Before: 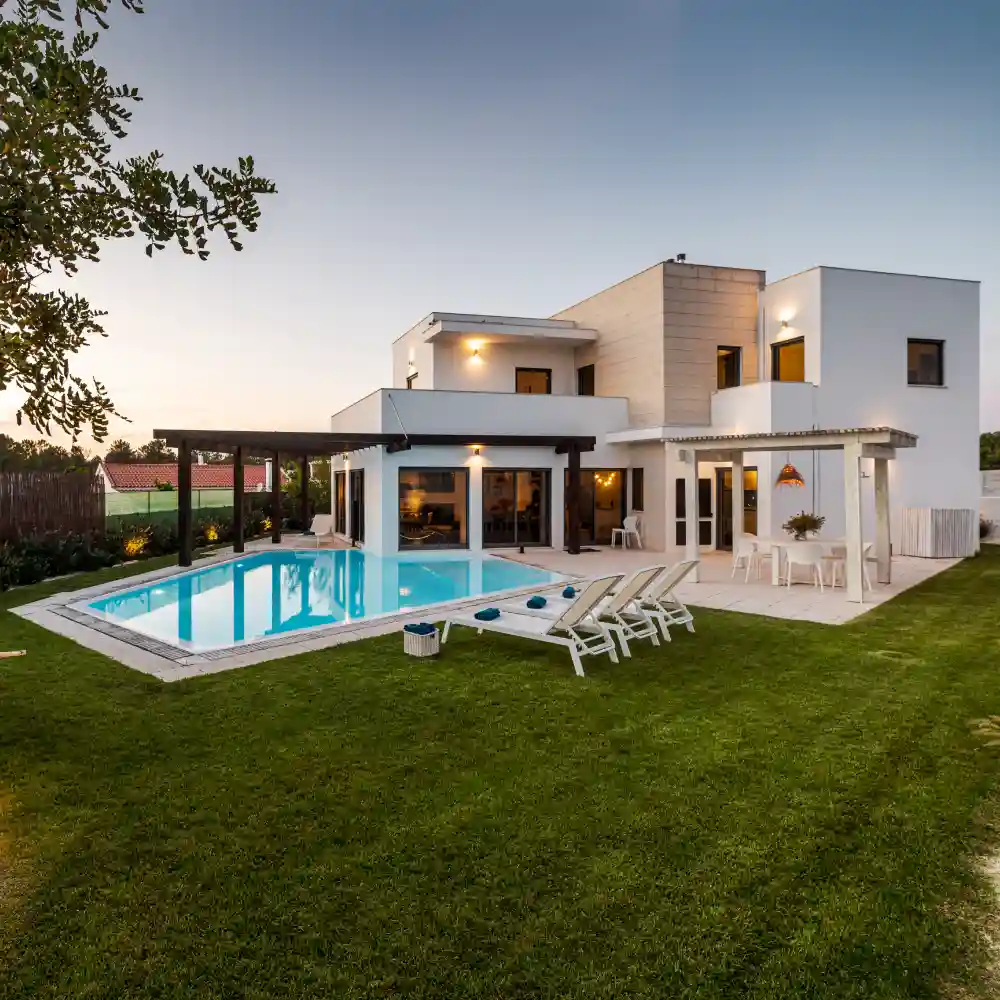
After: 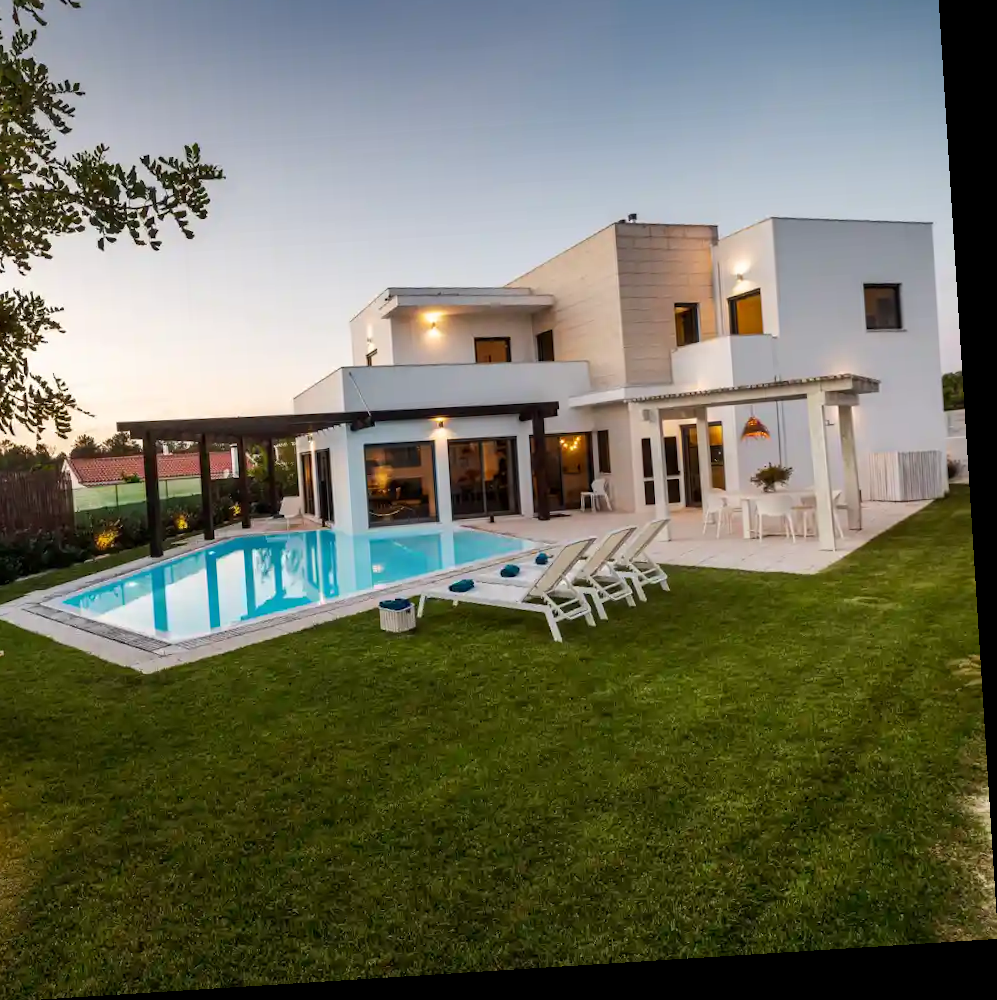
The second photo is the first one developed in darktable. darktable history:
crop and rotate: angle 3.62°, left 6.007%, top 5.696%
